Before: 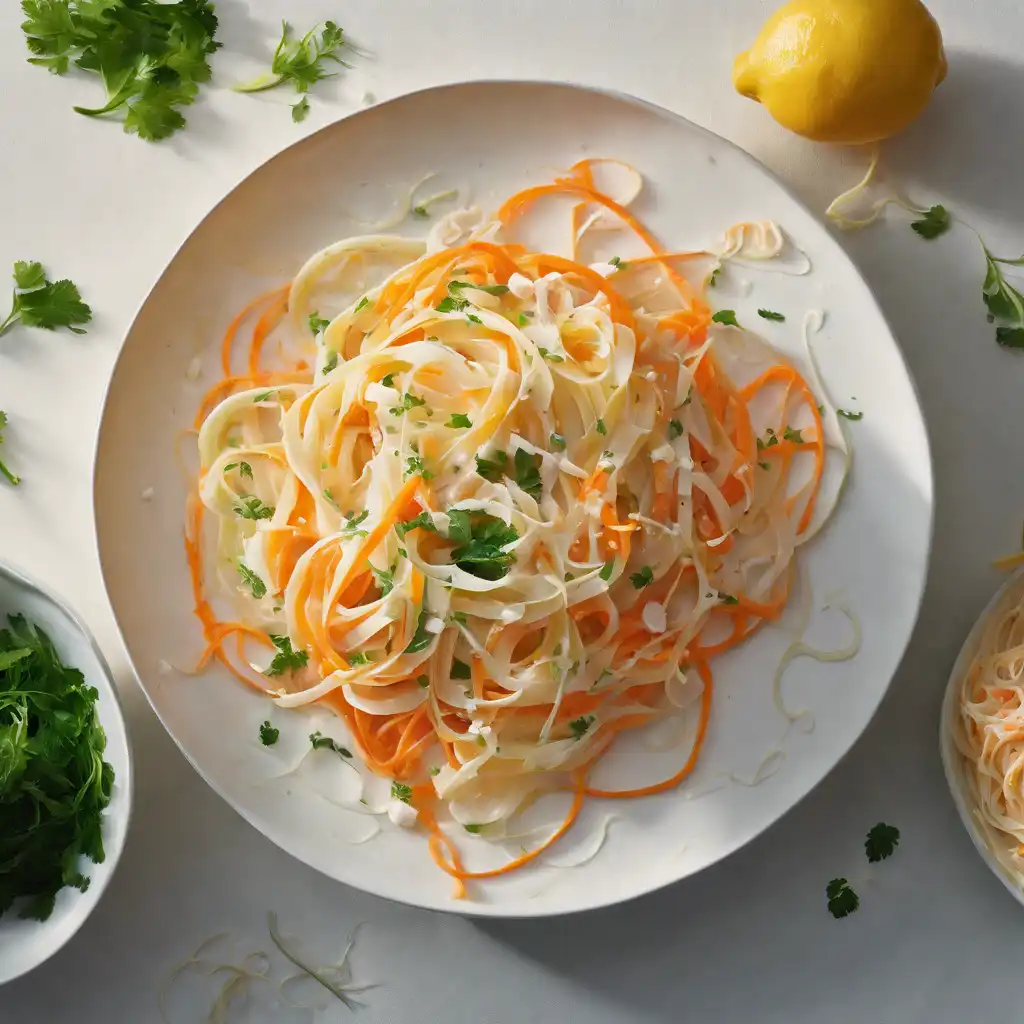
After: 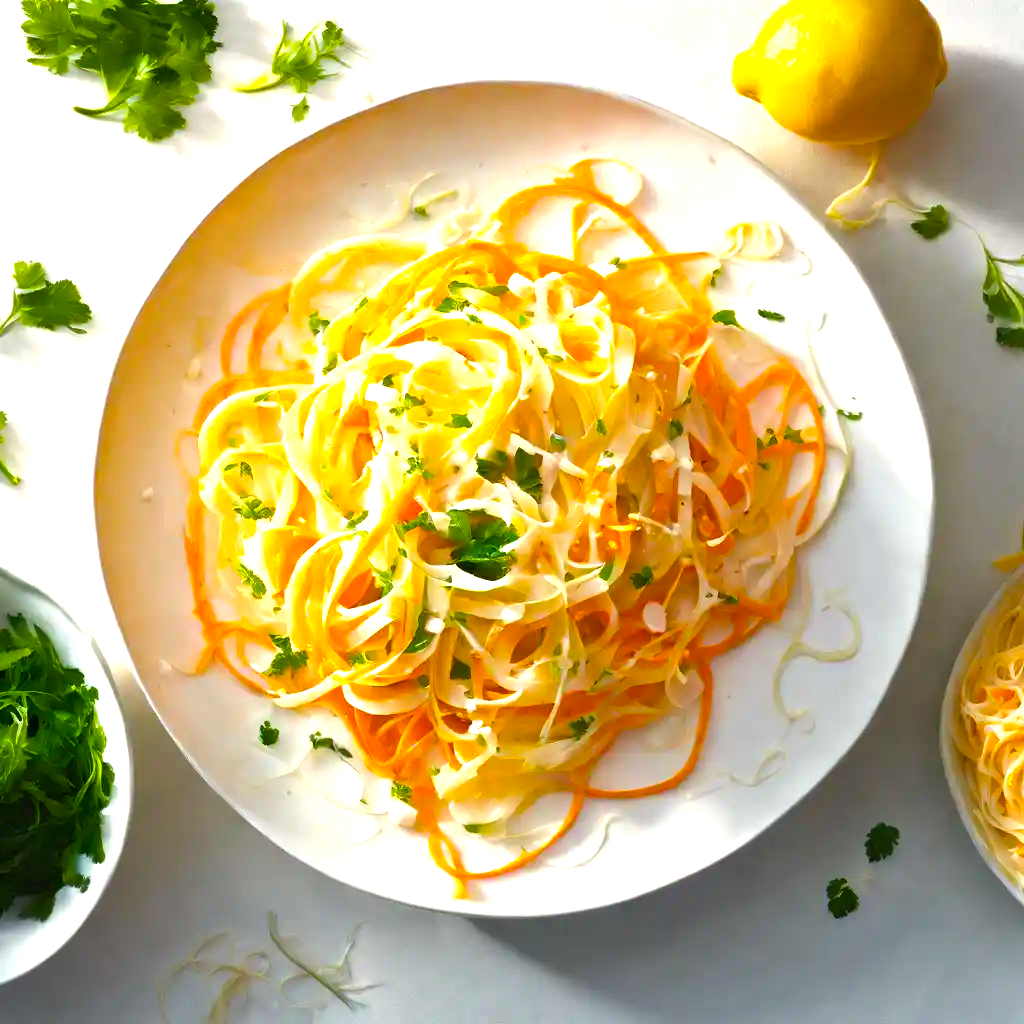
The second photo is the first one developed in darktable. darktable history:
color balance rgb: linear chroma grading › global chroma 10%, perceptual saturation grading › global saturation 40%, perceptual brilliance grading › global brilliance 30%, global vibrance 20%
